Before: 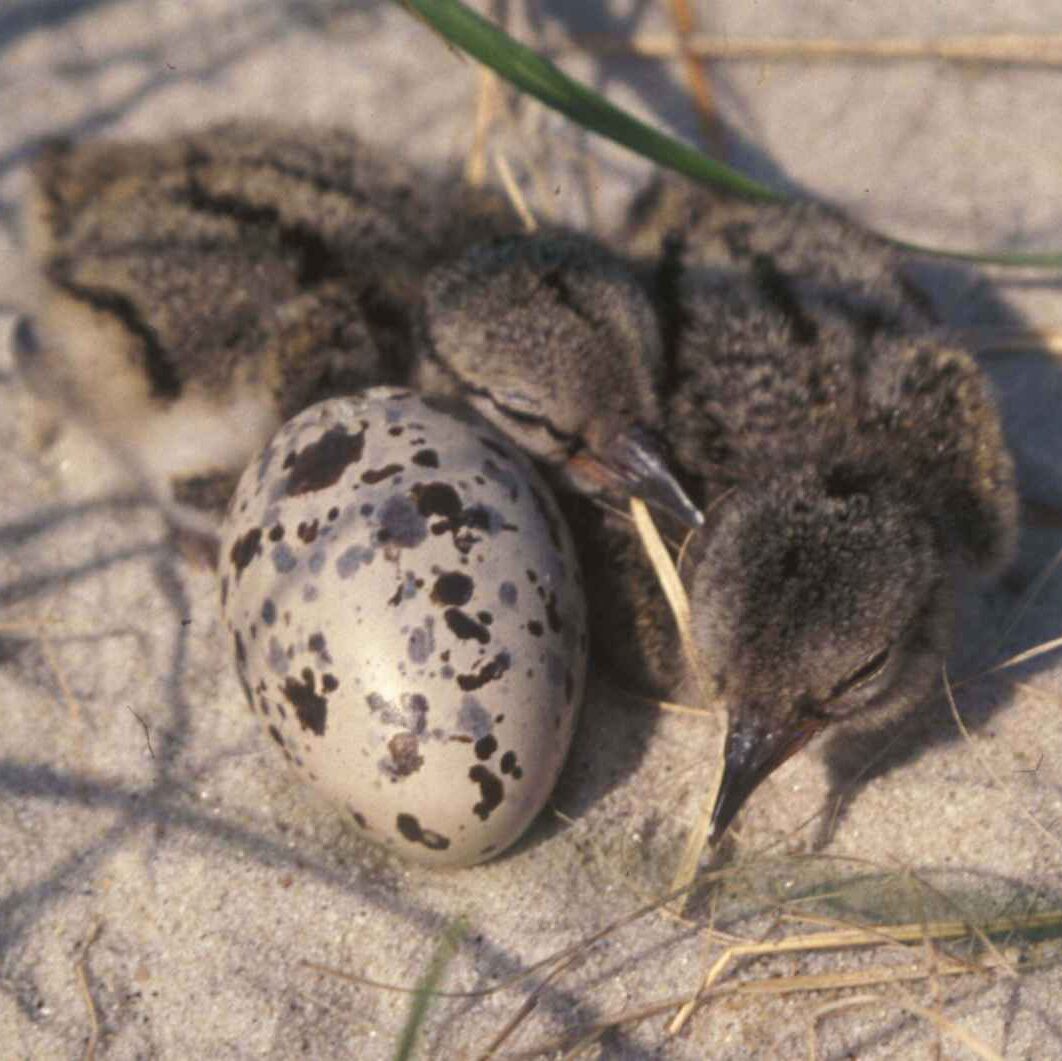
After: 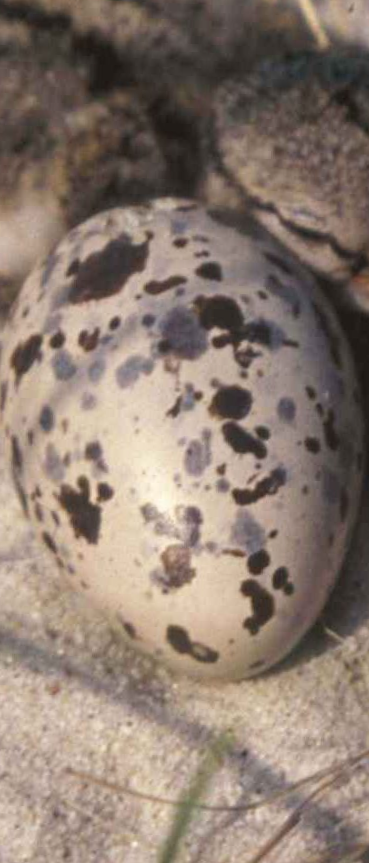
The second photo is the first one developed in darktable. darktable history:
rotate and perspective: rotation 2.17°, automatic cropping off
crop and rotate: left 21.77%, top 18.528%, right 44.676%, bottom 2.997%
tone curve: curves: ch0 [(0, 0) (0.003, 0.003) (0.011, 0.011) (0.025, 0.025) (0.044, 0.045) (0.069, 0.07) (0.1, 0.101) (0.136, 0.138) (0.177, 0.18) (0.224, 0.228) (0.277, 0.281) (0.335, 0.34) (0.399, 0.405) (0.468, 0.475) (0.543, 0.551) (0.623, 0.633) (0.709, 0.72) (0.801, 0.813) (0.898, 0.907) (1, 1)], preserve colors none
